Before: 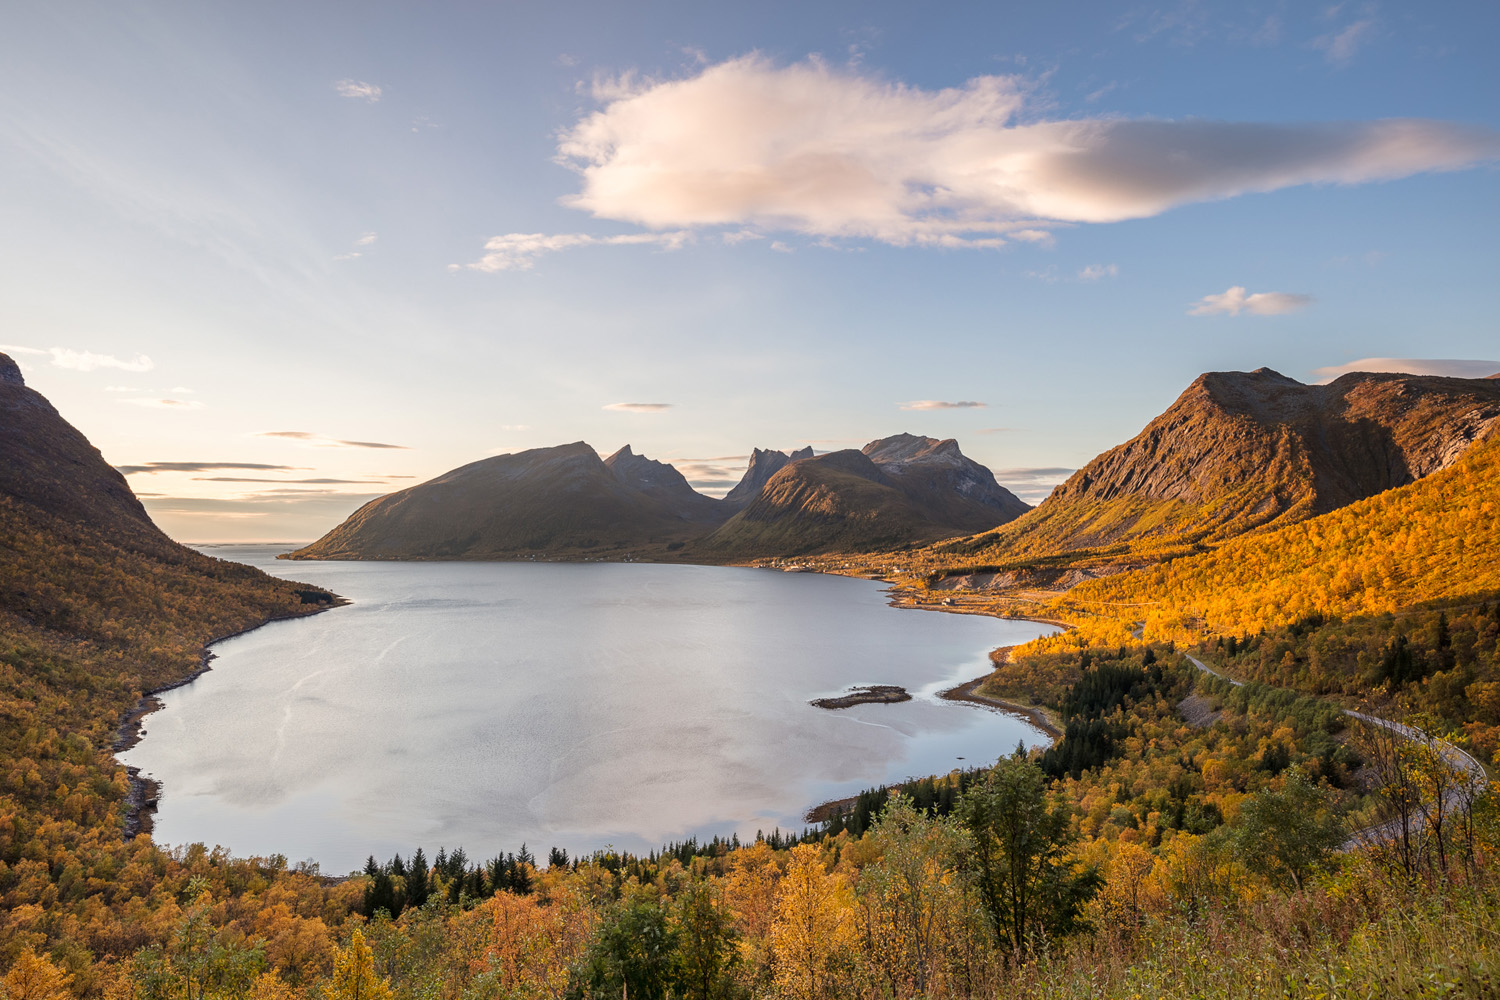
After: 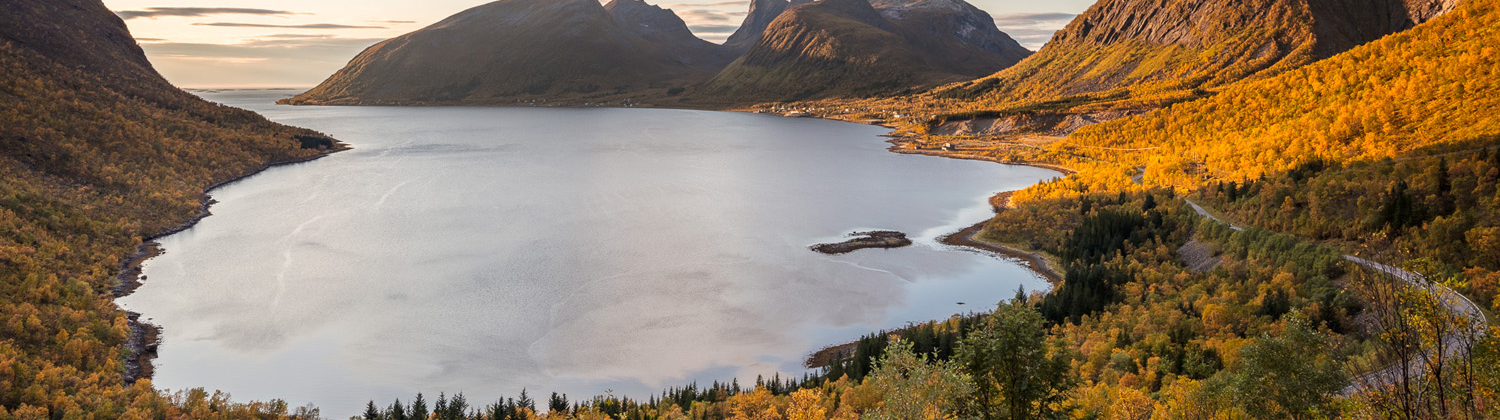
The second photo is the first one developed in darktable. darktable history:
crop: top 45.551%, bottom 12.262%
